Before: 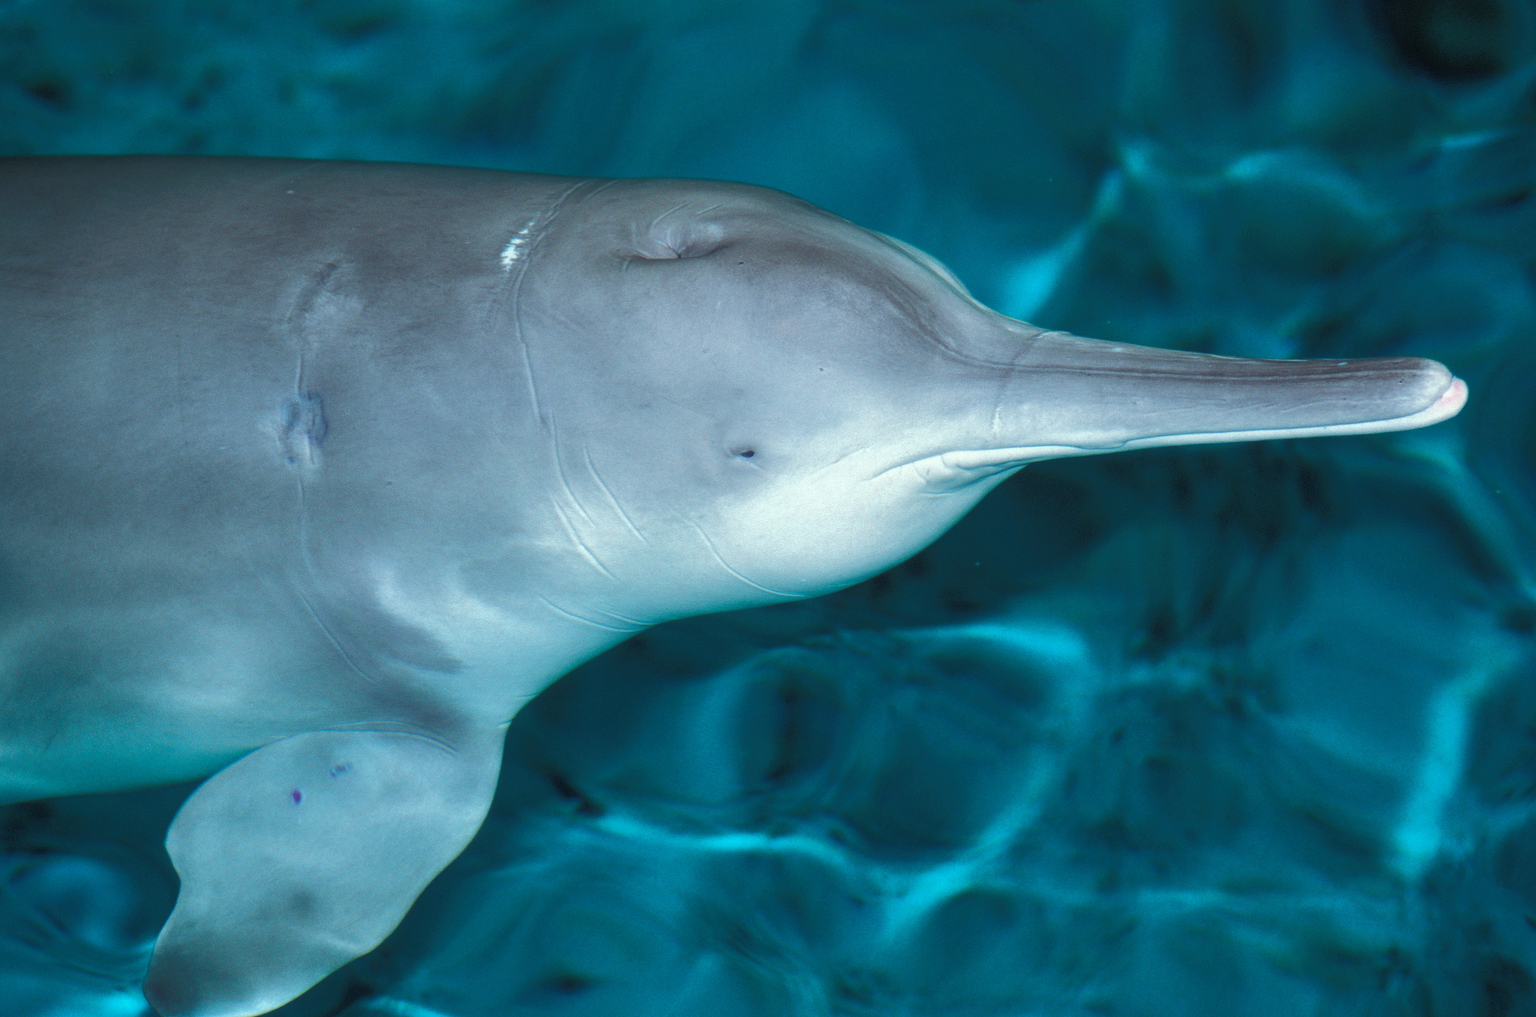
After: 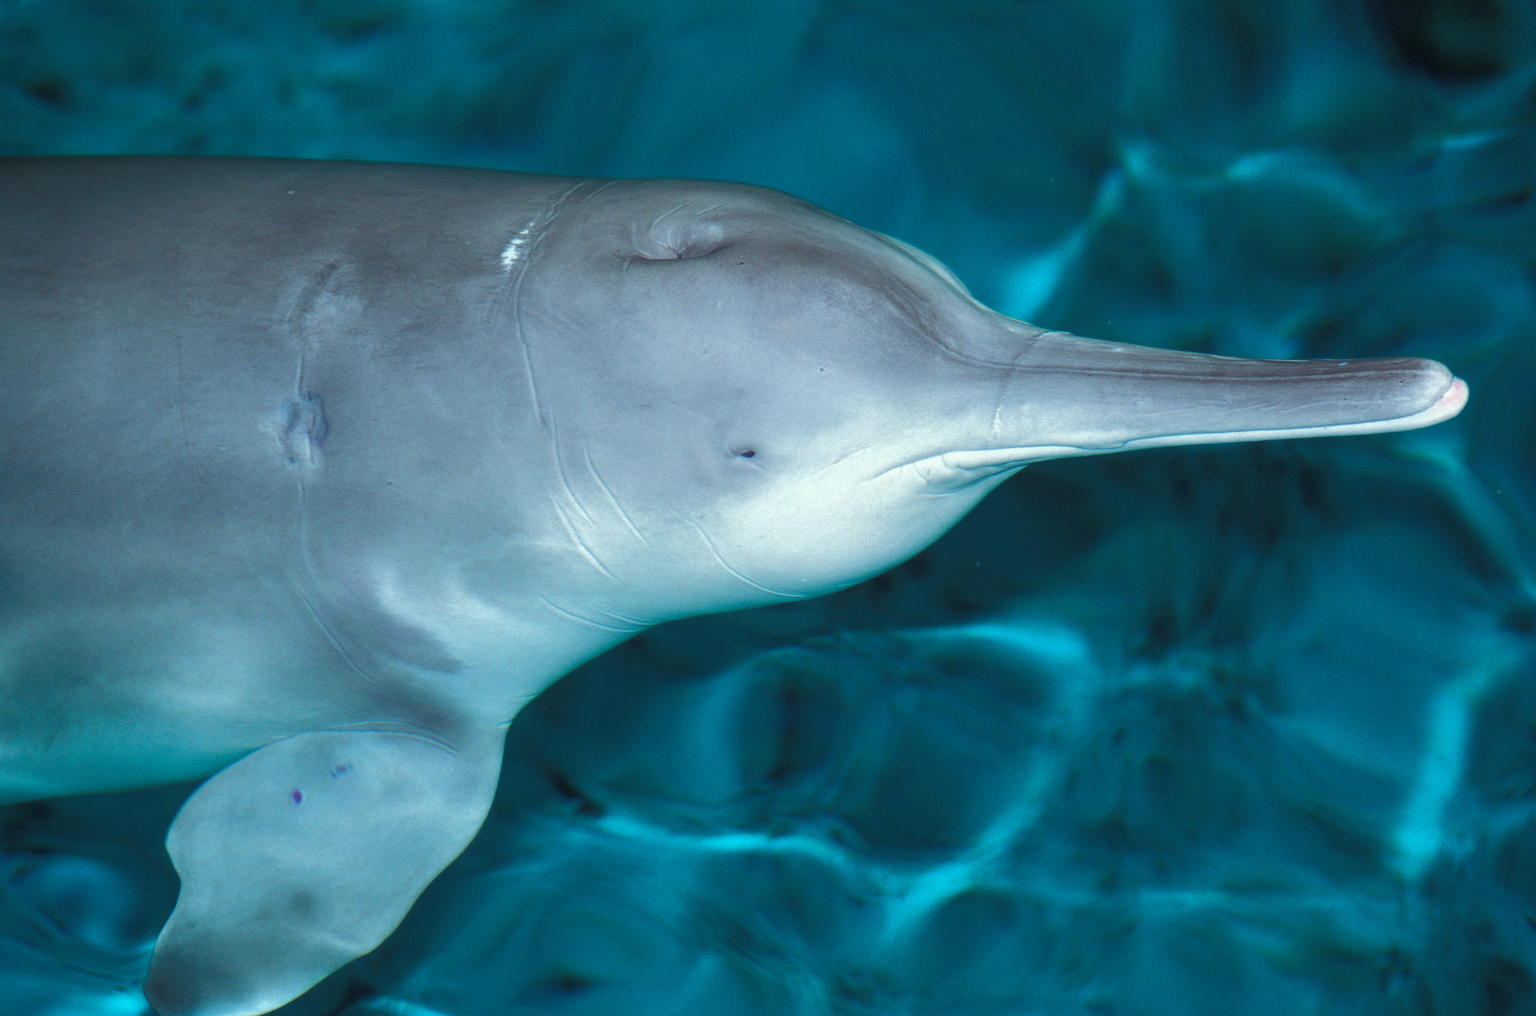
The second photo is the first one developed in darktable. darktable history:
sharpen: radius 1.441, amount 0.395, threshold 1.239
